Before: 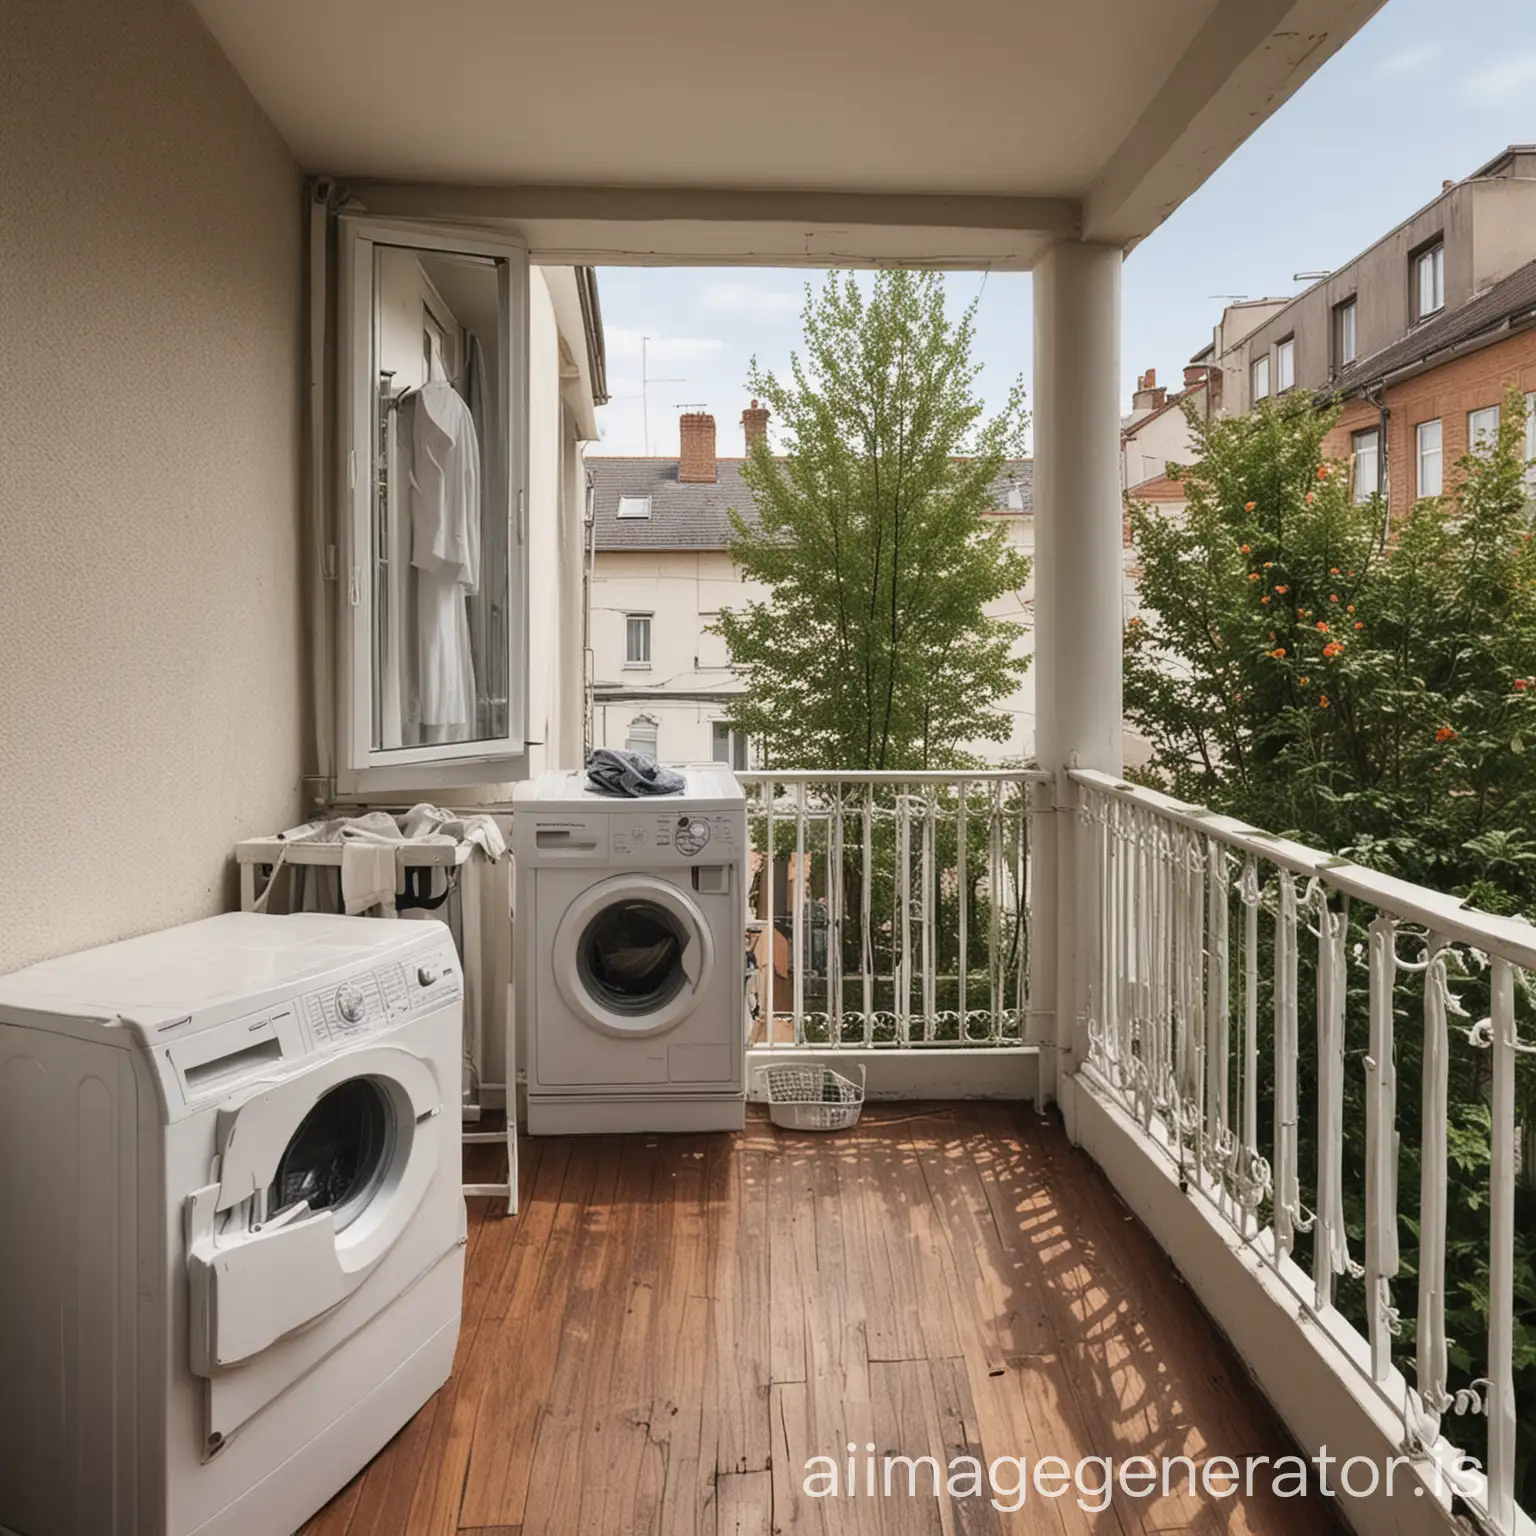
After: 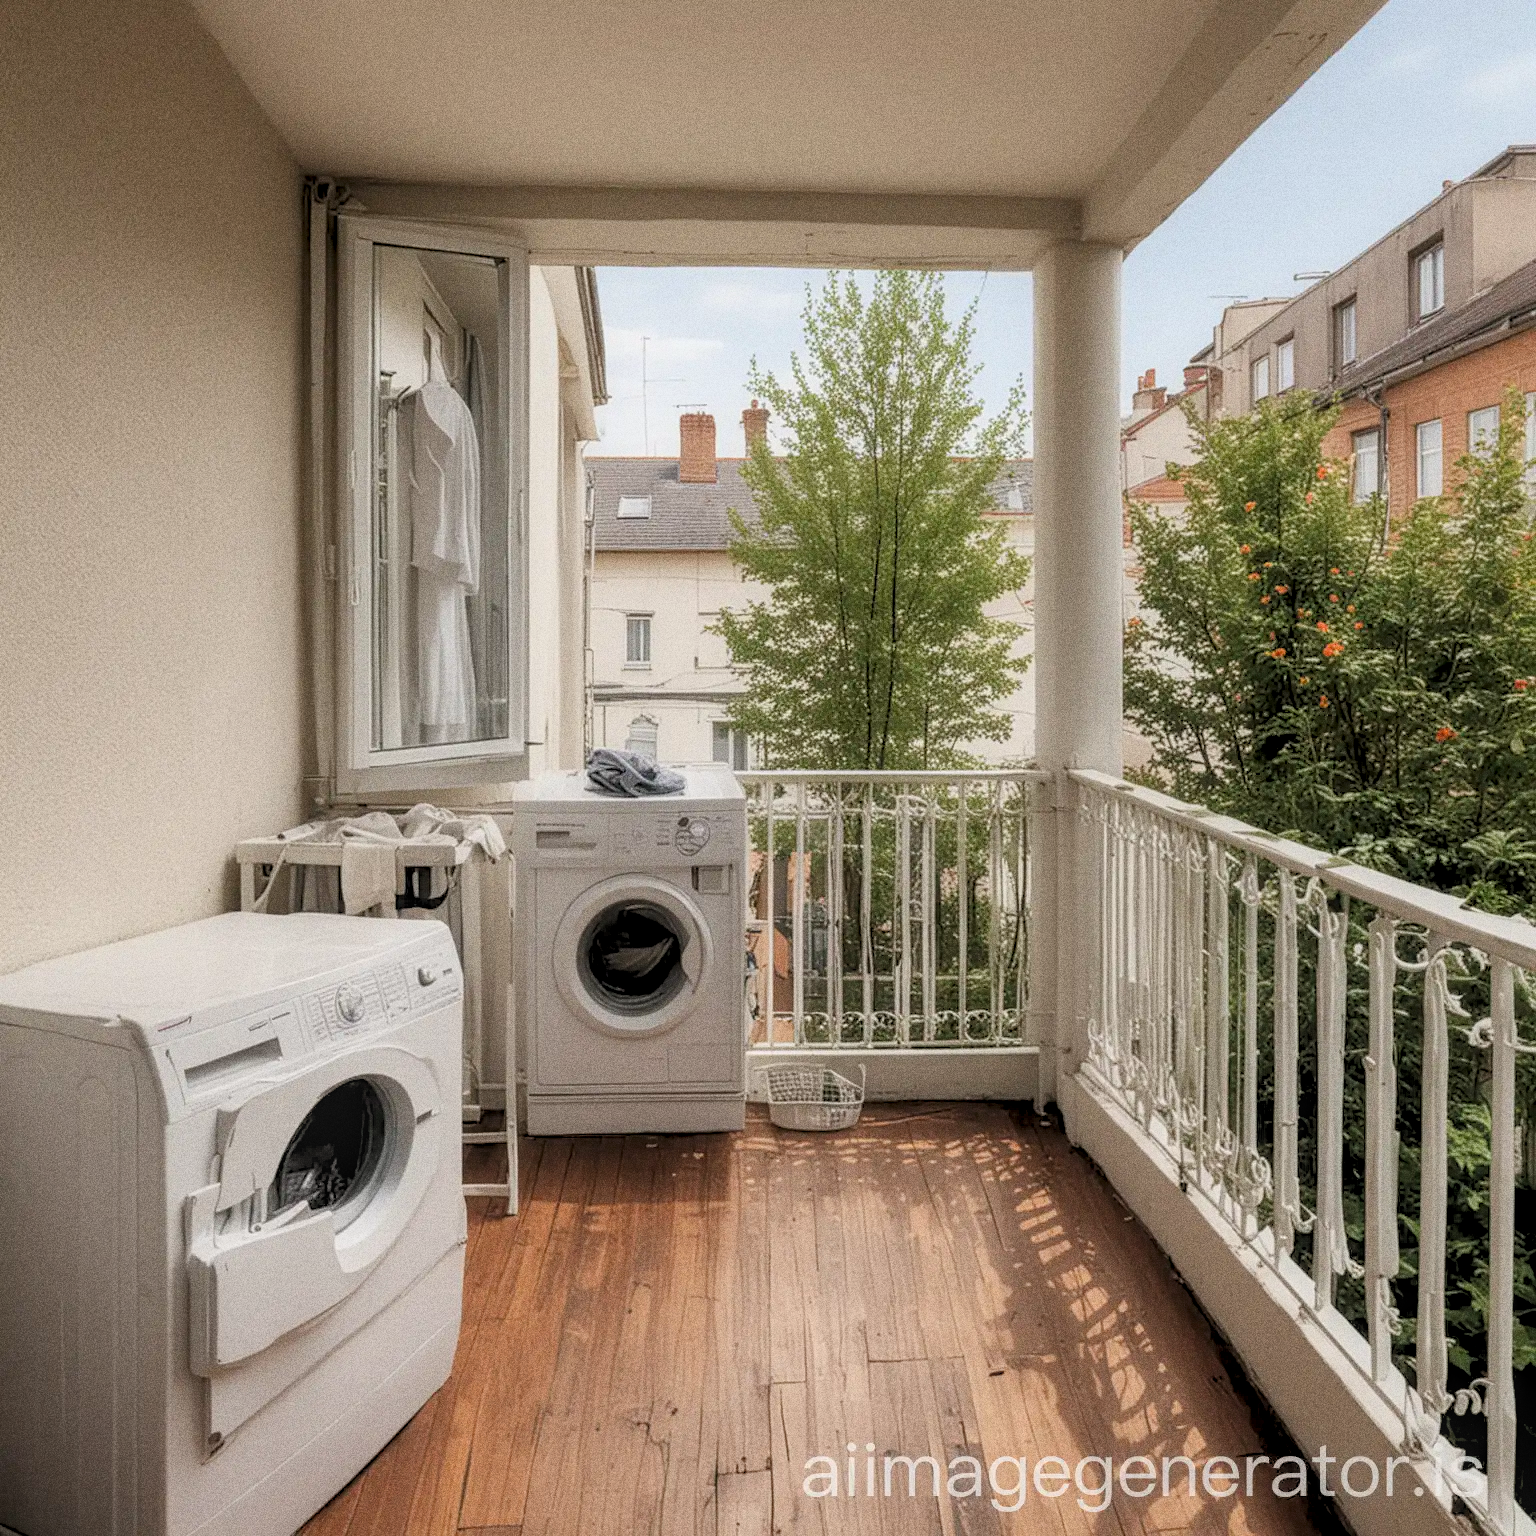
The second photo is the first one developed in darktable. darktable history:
local contrast: on, module defaults
exposure: exposure 0.161 EV, compensate highlight preservation false
contrast equalizer: y [[0.5, 0.486, 0.447, 0.446, 0.489, 0.5], [0.5 ×6], [0.5 ×6], [0 ×6], [0 ×6]]
rgb levels: preserve colors sum RGB, levels [[0.038, 0.433, 0.934], [0, 0.5, 1], [0, 0.5, 1]]
grain: coarseness 0.09 ISO, strength 40%
